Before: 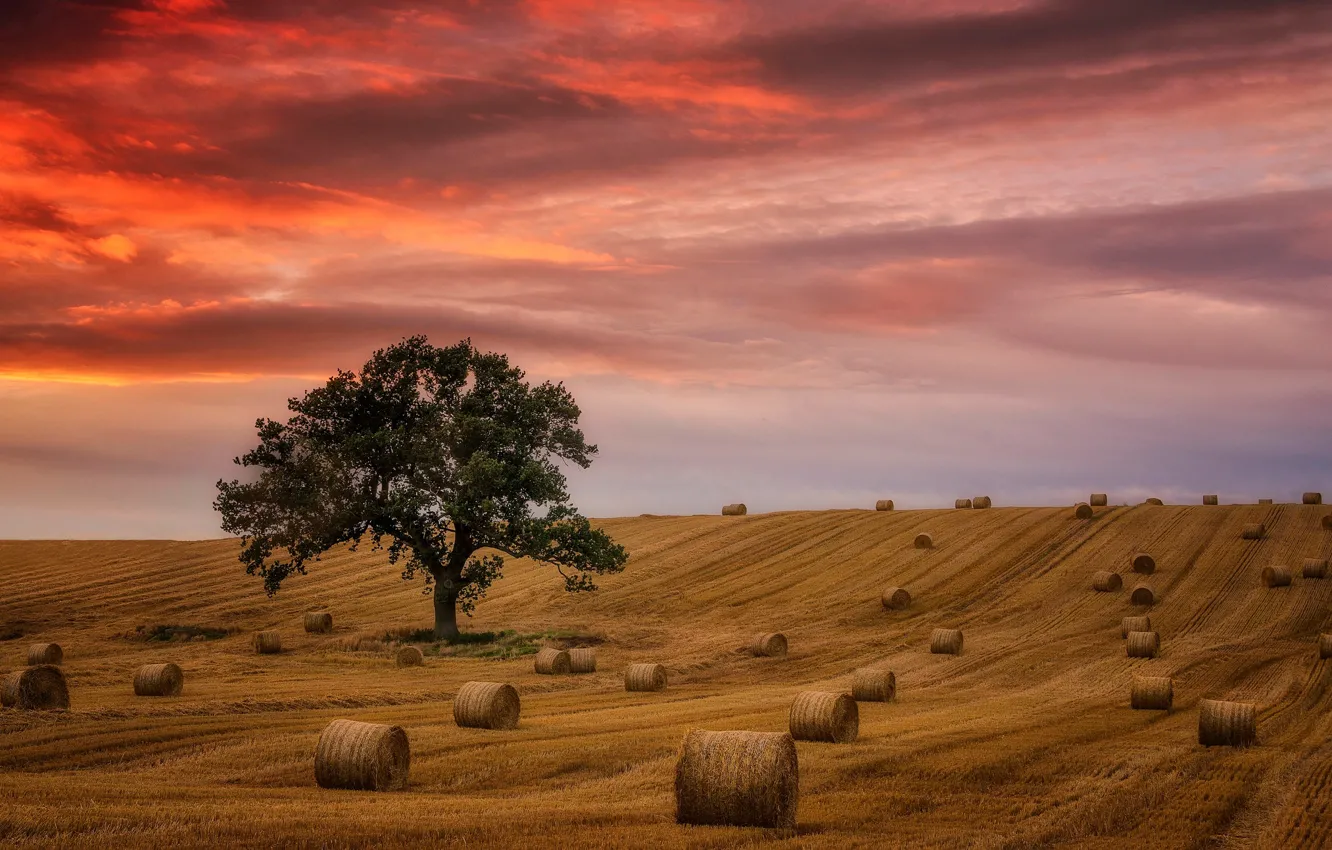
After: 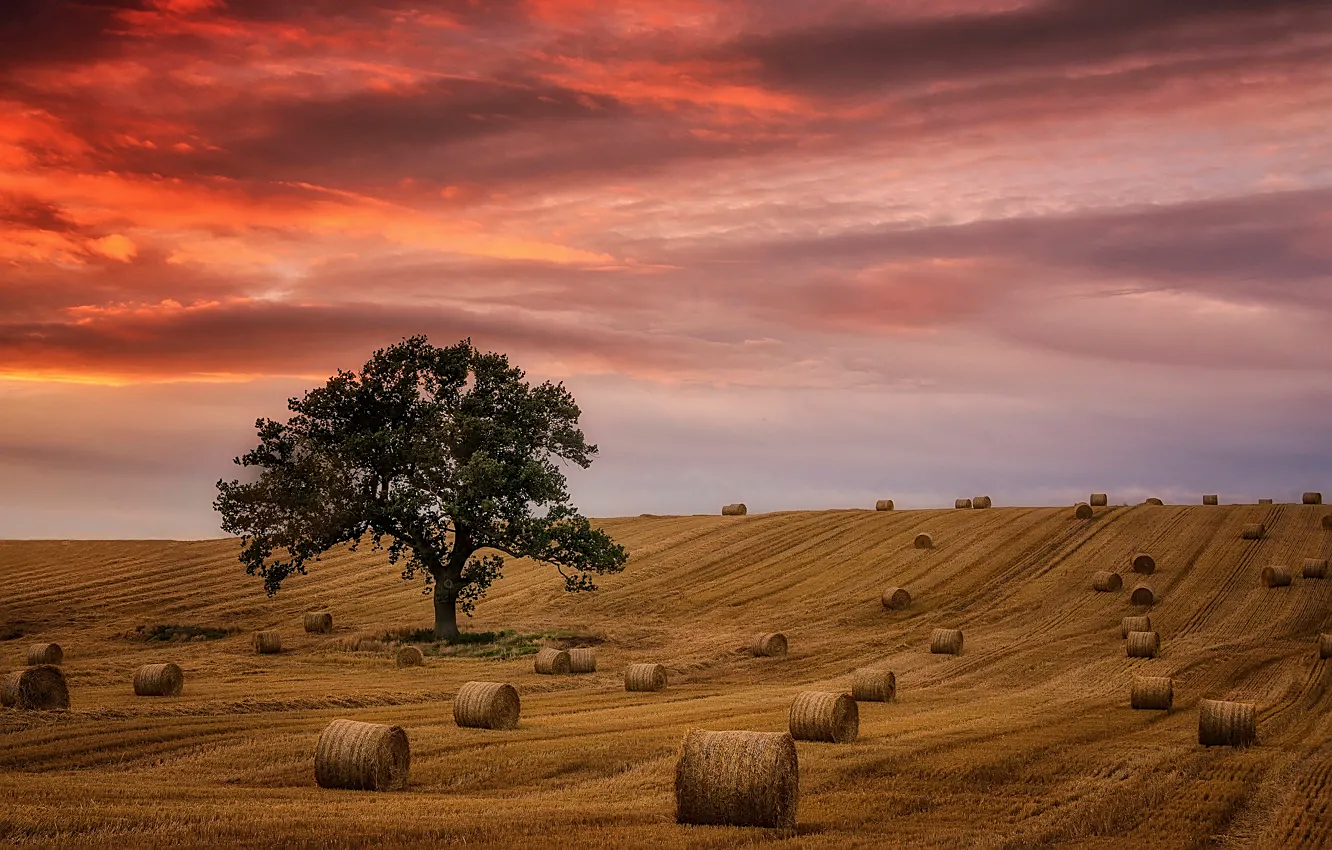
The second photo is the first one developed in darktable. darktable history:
sharpen: on, module defaults
contrast brightness saturation: contrast 0.012, saturation -0.048
